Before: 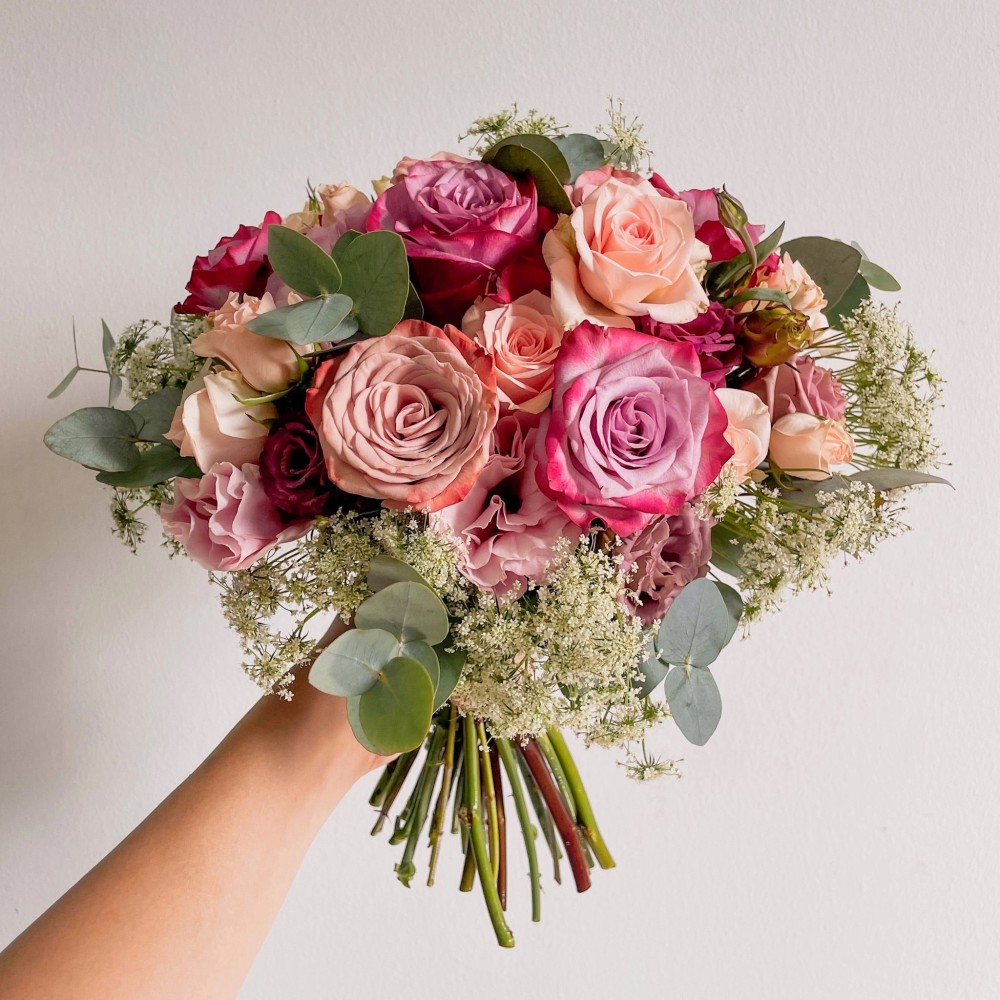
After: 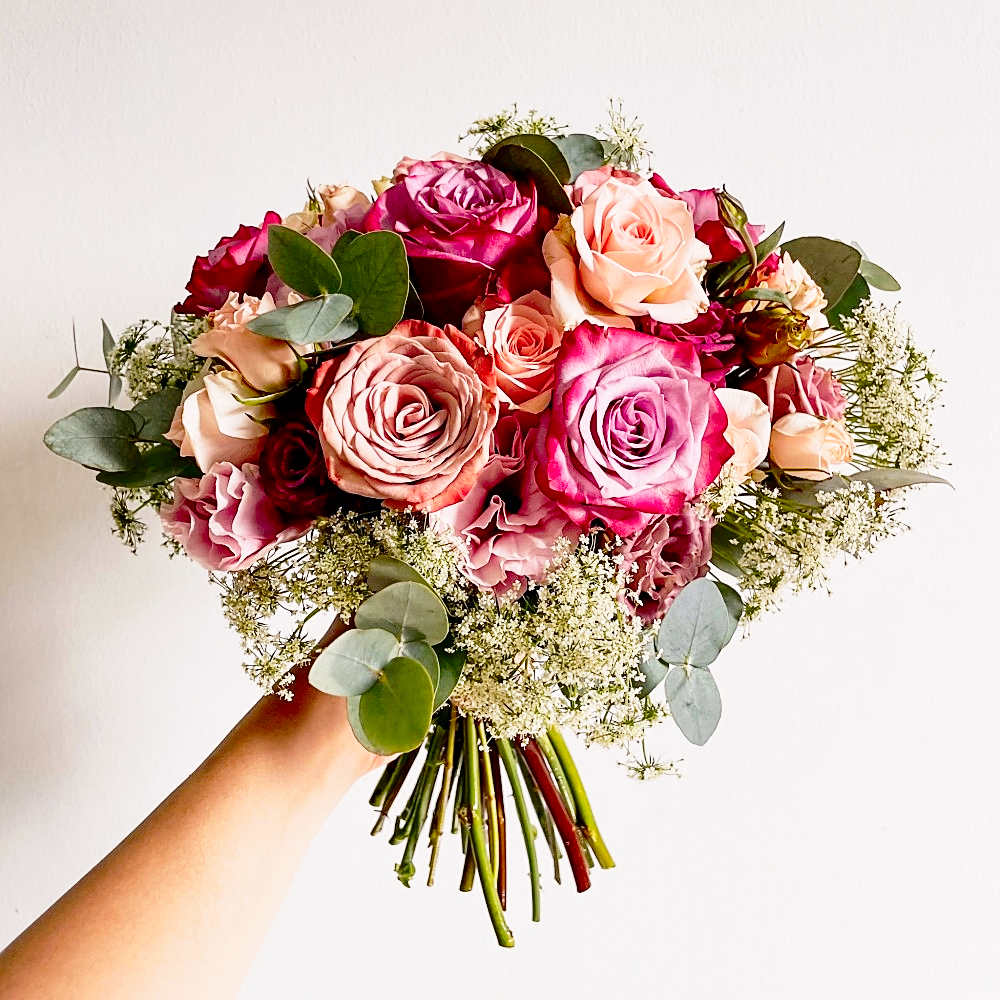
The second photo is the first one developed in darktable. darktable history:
base curve: curves: ch0 [(0, 0) (0.028, 0.03) (0.121, 0.232) (0.46, 0.748) (0.859, 0.968) (1, 1)], preserve colors none
contrast brightness saturation: contrast 0.13, brightness -0.24, saturation 0.14
sharpen: on, module defaults
